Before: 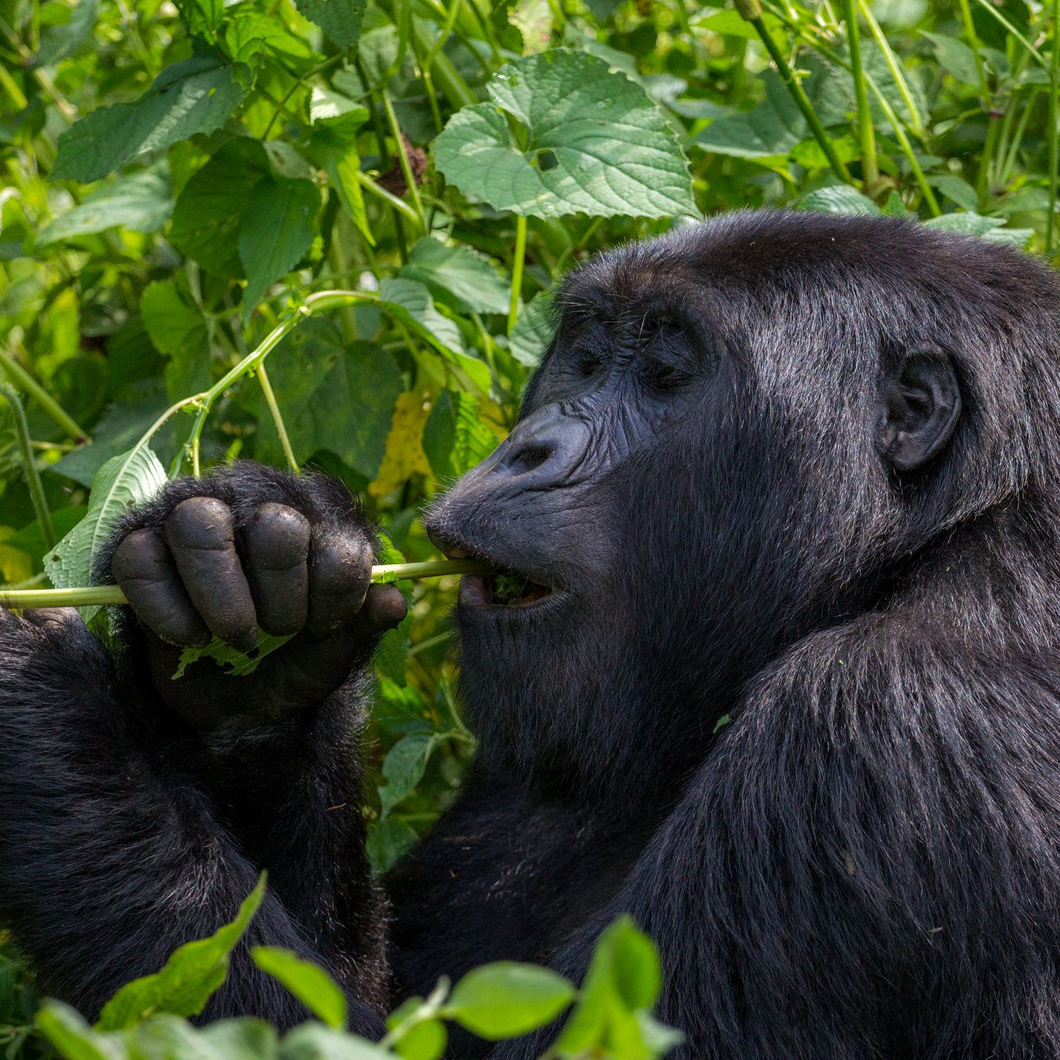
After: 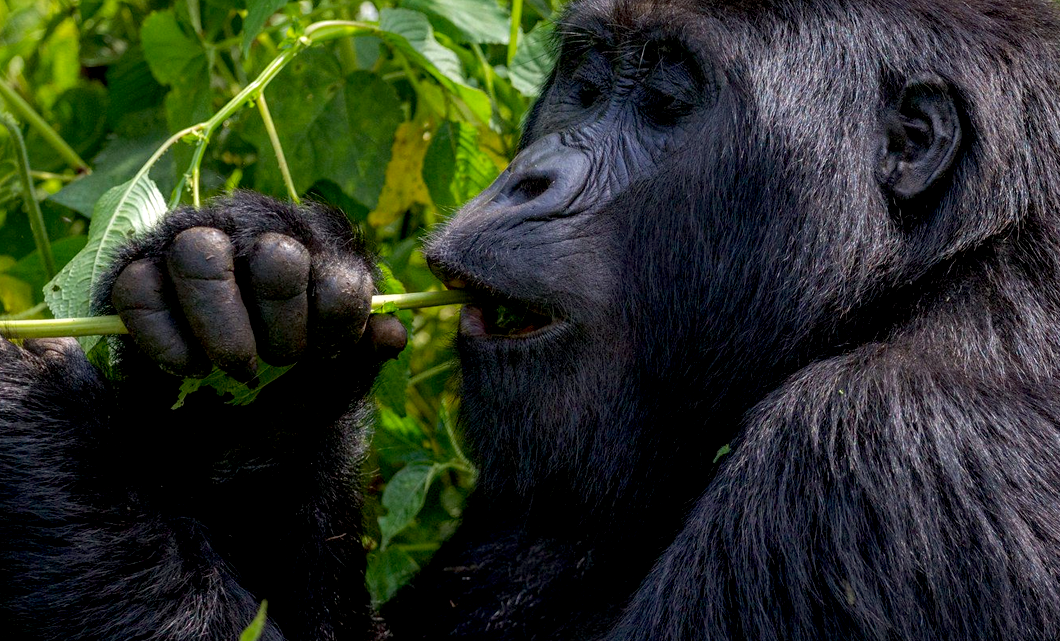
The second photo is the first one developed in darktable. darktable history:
exposure: black level correction 0.009, exposure 0.114 EV, compensate highlight preservation false
crop and rotate: top 25.493%, bottom 13.953%
